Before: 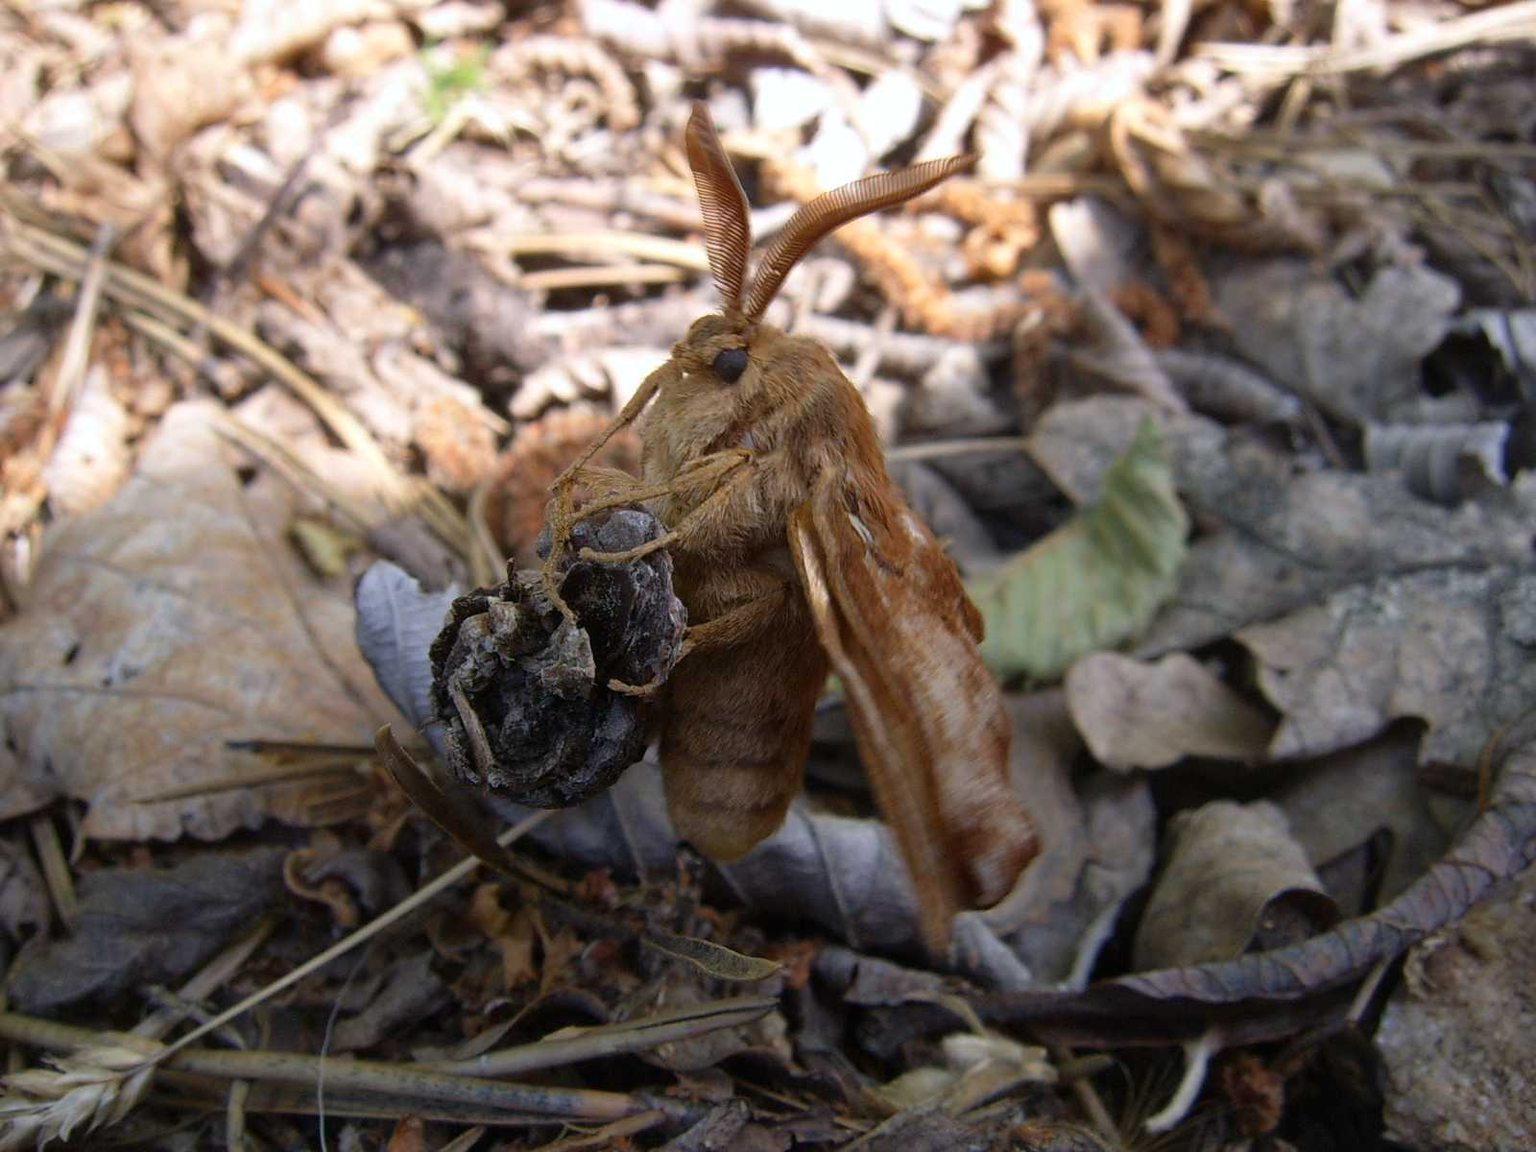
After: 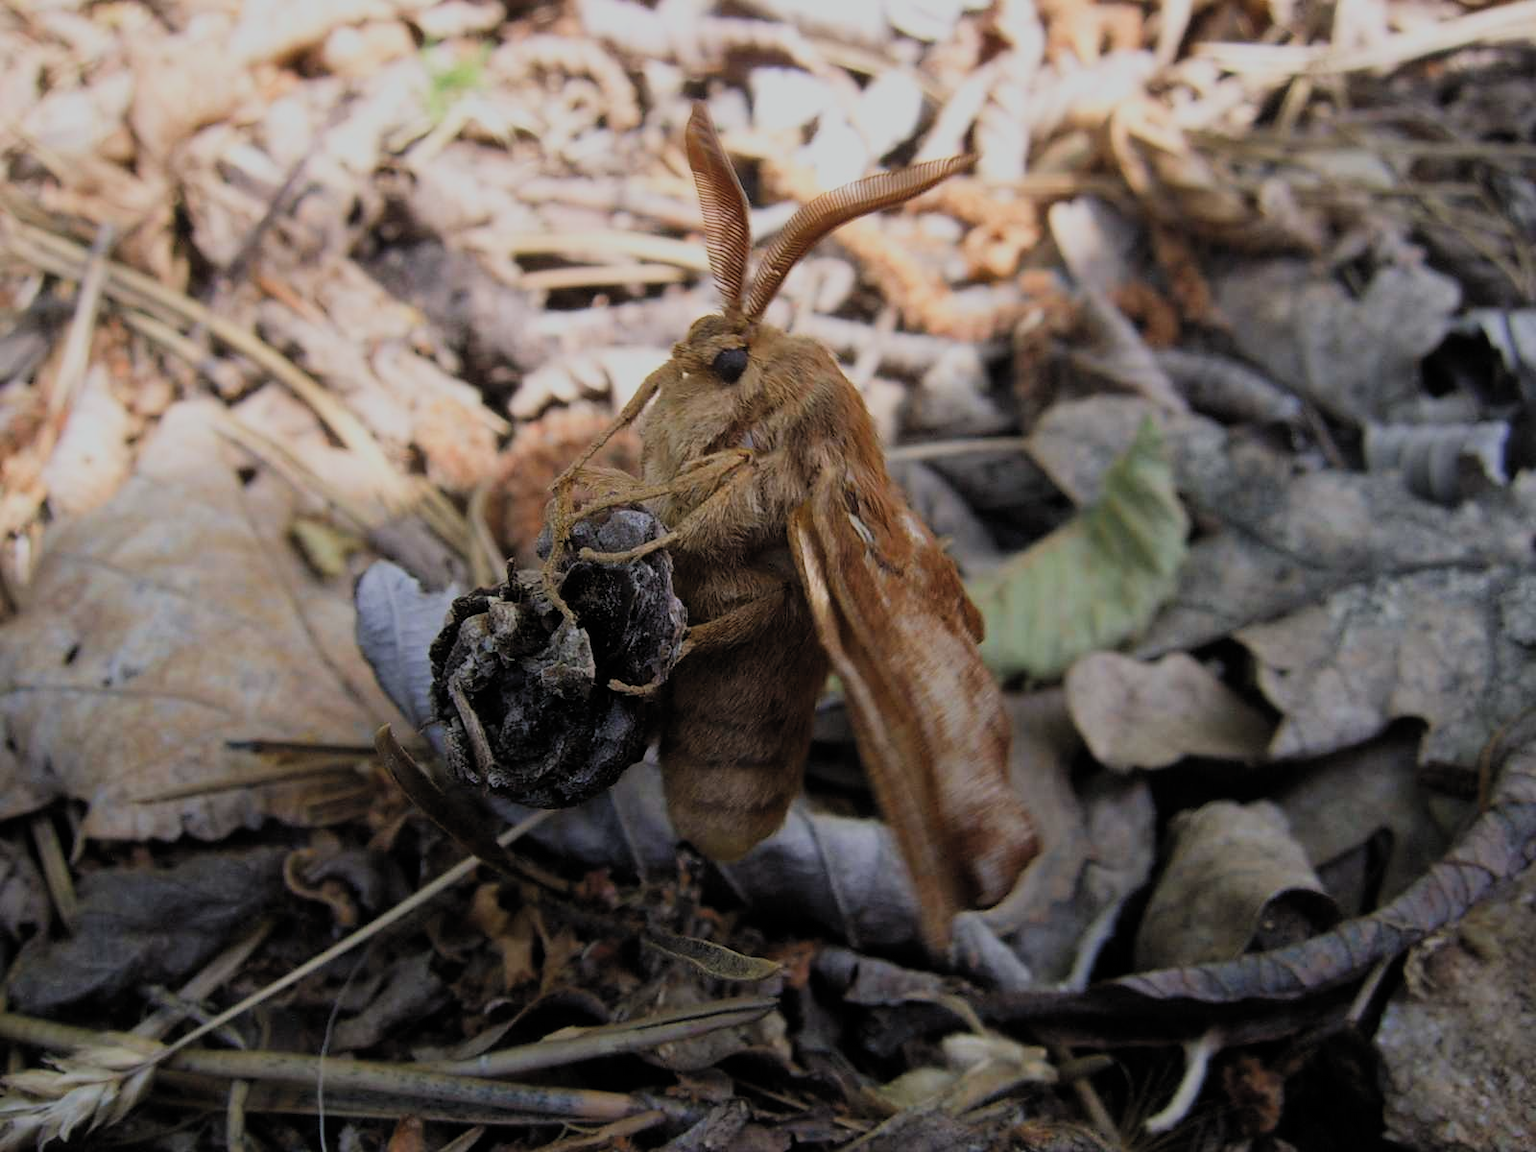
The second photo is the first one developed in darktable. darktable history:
filmic rgb: black relative exposure -6.65 EV, white relative exposure 4.56 EV, hardness 3.25, color science v5 (2021), contrast in shadows safe, contrast in highlights safe
